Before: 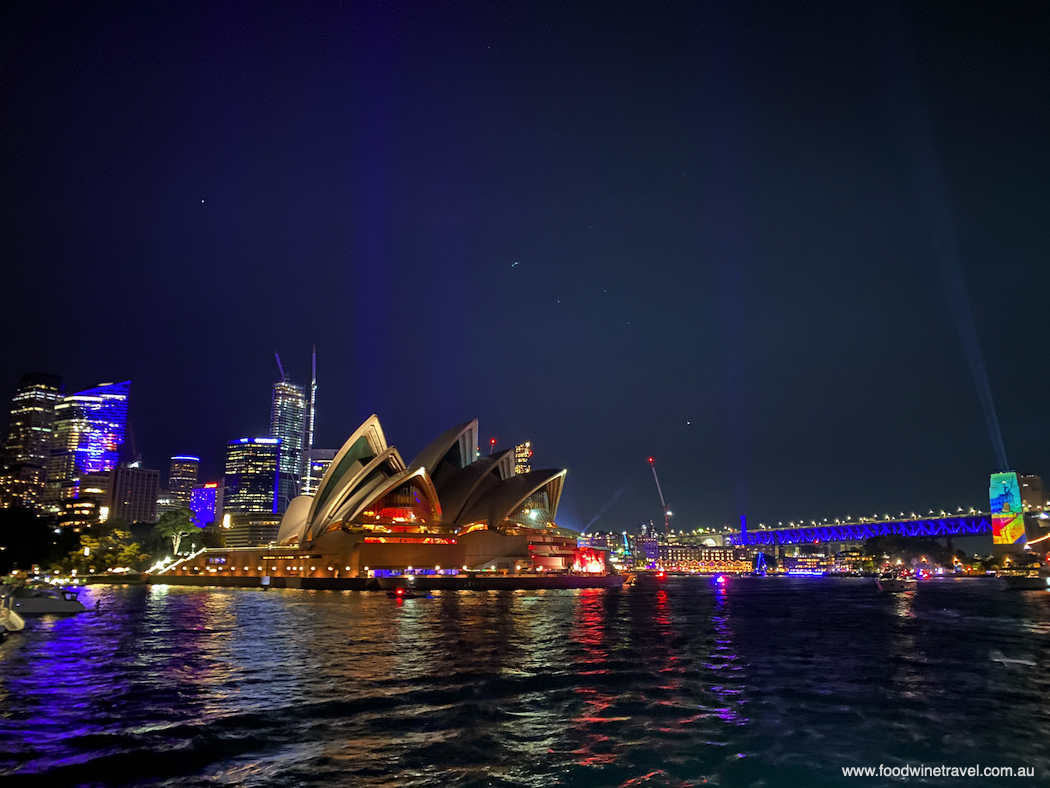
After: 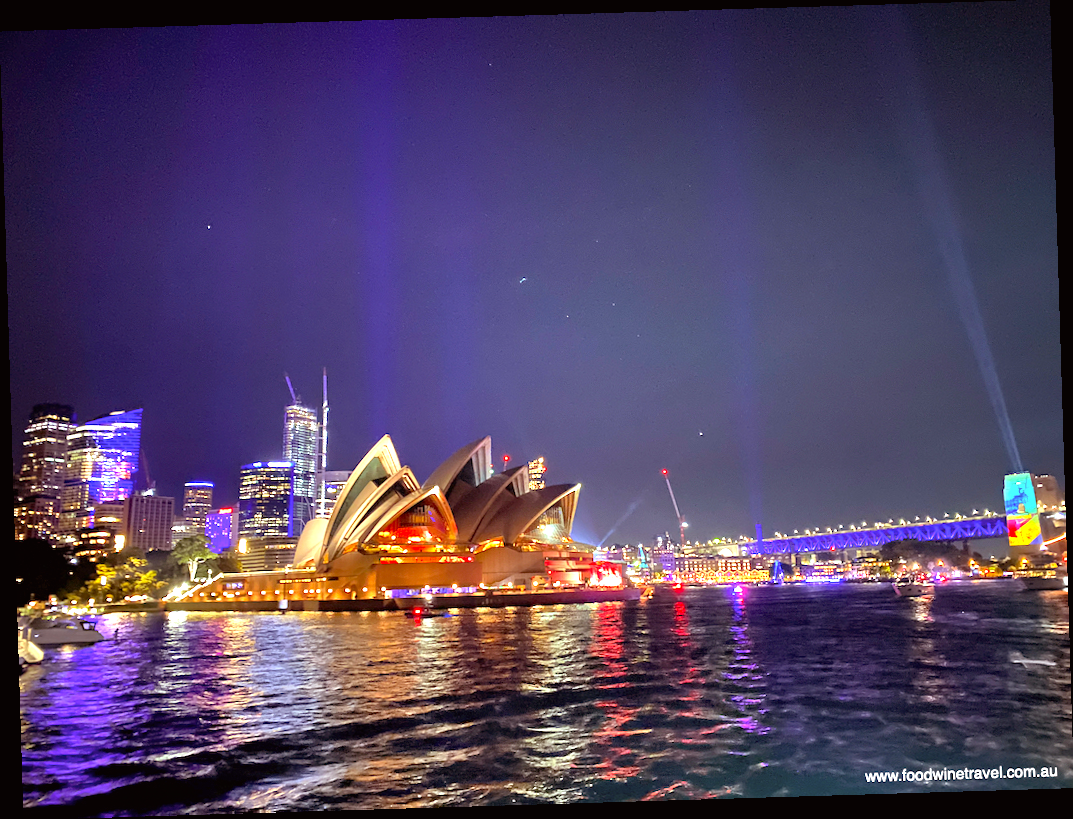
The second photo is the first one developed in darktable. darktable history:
color zones: curves: ch1 [(0, 0.525) (0.143, 0.556) (0.286, 0.52) (0.429, 0.5) (0.571, 0.5) (0.714, 0.5) (0.857, 0.503) (1, 0.525)]
rgb levels: mode RGB, independent channels, levels [[0, 0.474, 1], [0, 0.5, 1], [0, 0.5, 1]]
rotate and perspective: rotation -1.75°, automatic cropping off
exposure: black level correction 0, exposure 1.379 EV, compensate exposure bias true, compensate highlight preservation false
